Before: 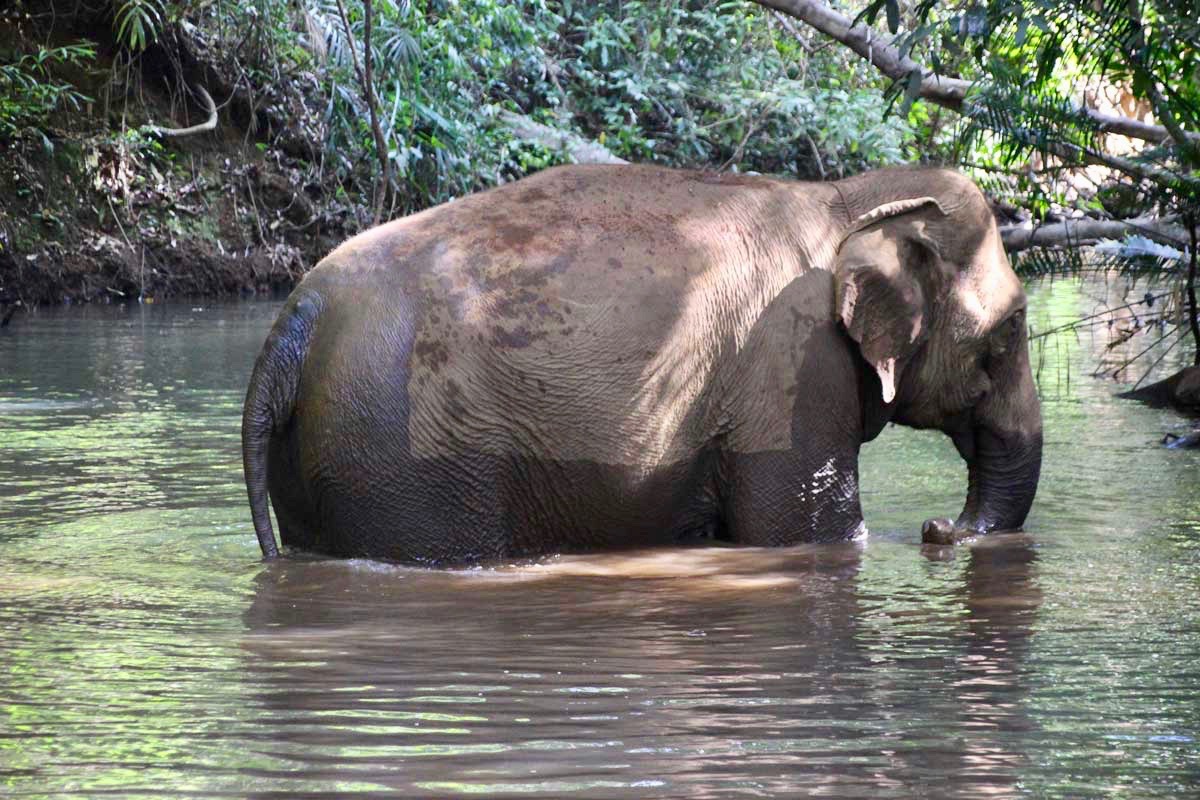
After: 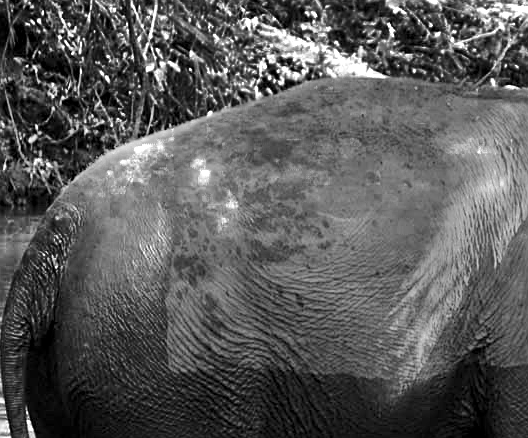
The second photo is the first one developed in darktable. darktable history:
exposure: black level correction 0.002, exposure 0.15 EV, compensate highlight preservation false
crop: left 20.248%, top 10.86%, right 35.675%, bottom 34.321%
local contrast: highlights 100%, shadows 100%, detail 120%, midtone range 0.2
color correction: highlights a* 5.62, highlights b* 33.57, shadows a* -25.86, shadows b* 4.02
sharpen: on, module defaults
color zones: curves: ch0 [(0.002, 0.589) (0.107, 0.484) (0.146, 0.249) (0.217, 0.352) (0.309, 0.525) (0.39, 0.404) (0.455, 0.169) (0.597, 0.055) (0.724, 0.212) (0.775, 0.691) (0.869, 0.571) (1, 0.587)]; ch1 [(0, 0) (0.143, 0) (0.286, 0) (0.429, 0) (0.571, 0) (0.714, 0) (0.857, 0)]
color balance rgb: linear chroma grading › shadows -40%, linear chroma grading › highlights 40%, linear chroma grading › global chroma 45%, linear chroma grading › mid-tones -30%, perceptual saturation grading › global saturation 55%, perceptual saturation grading › highlights -50%, perceptual saturation grading › mid-tones 40%, perceptual saturation grading › shadows 30%, perceptual brilliance grading › global brilliance 20%, perceptual brilliance grading › shadows -40%, global vibrance 35%
